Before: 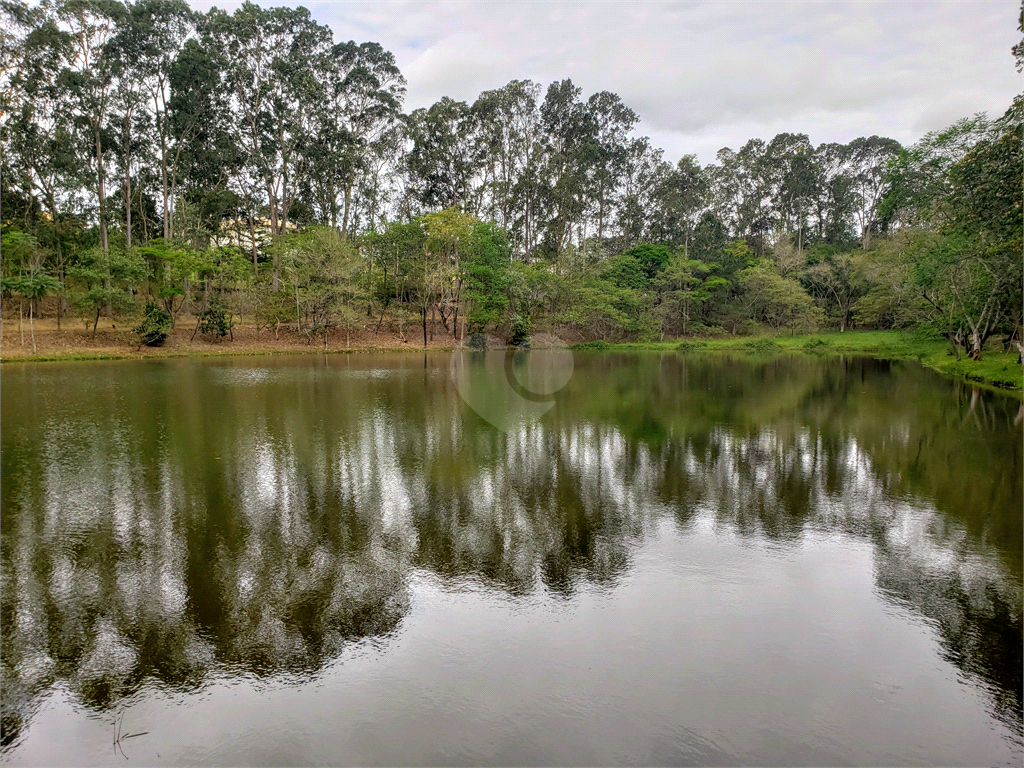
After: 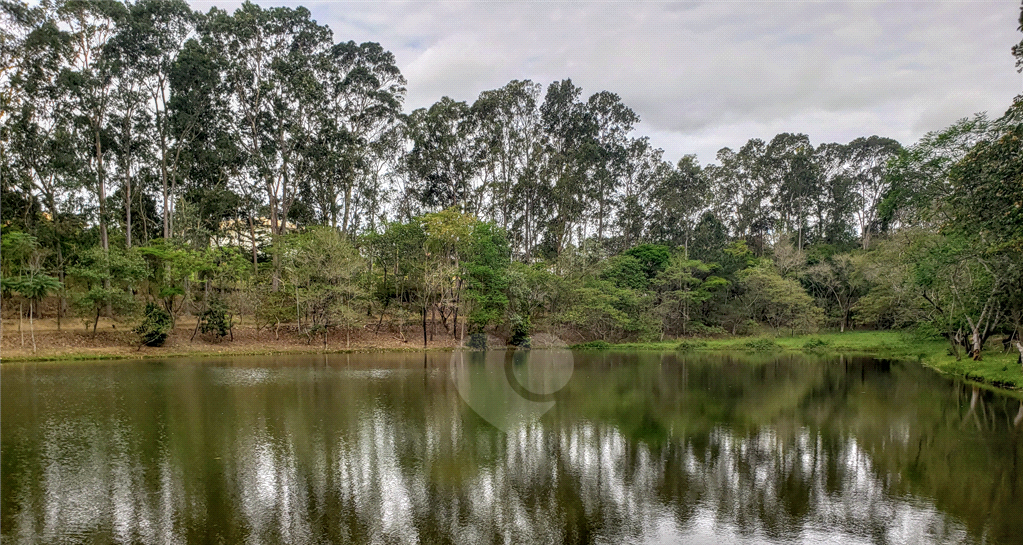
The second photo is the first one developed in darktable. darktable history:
crop: bottom 28.929%
contrast brightness saturation: contrast -0.086, brightness -0.039, saturation -0.108
shadows and highlights: shadows 37.27, highlights -28.09, soften with gaussian
local contrast: detail 130%
